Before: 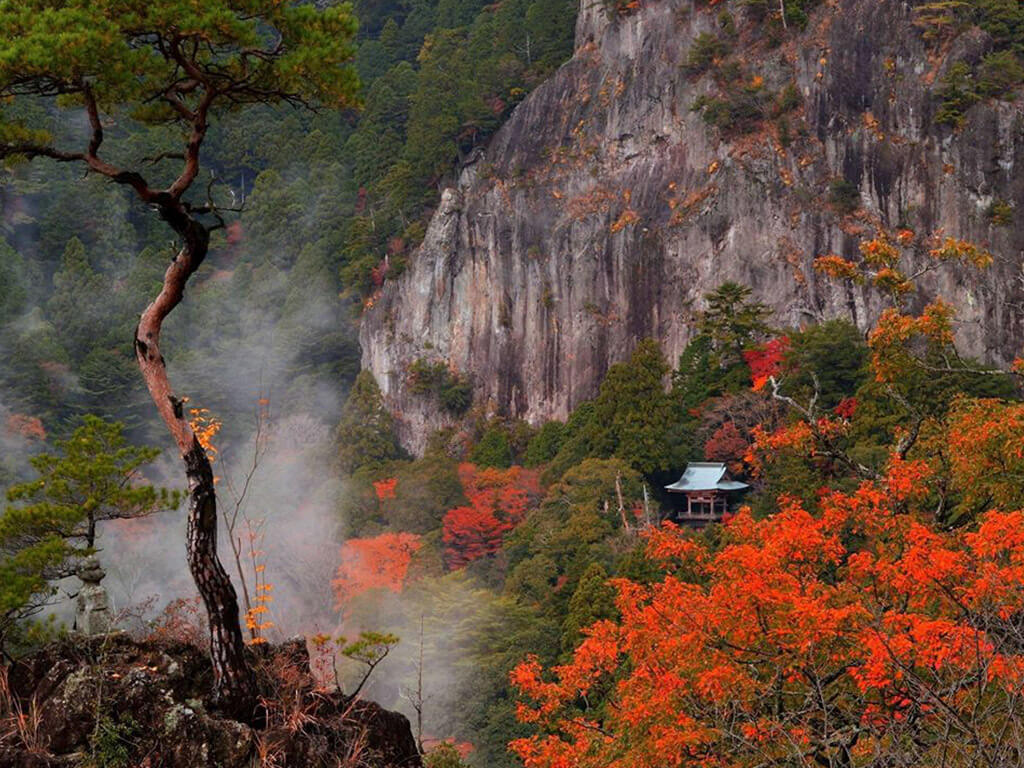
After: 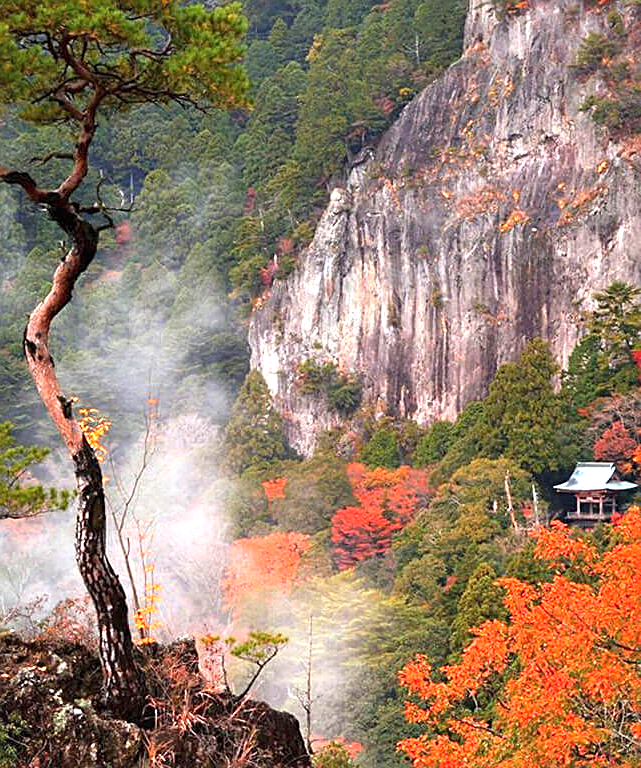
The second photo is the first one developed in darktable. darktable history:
crop: left 10.848%, right 26.473%
exposure: black level correction 0, exposure 1.467 EV, compensate exposure bias true, compensate highlight preservation false
sharpen: on, module defaults
